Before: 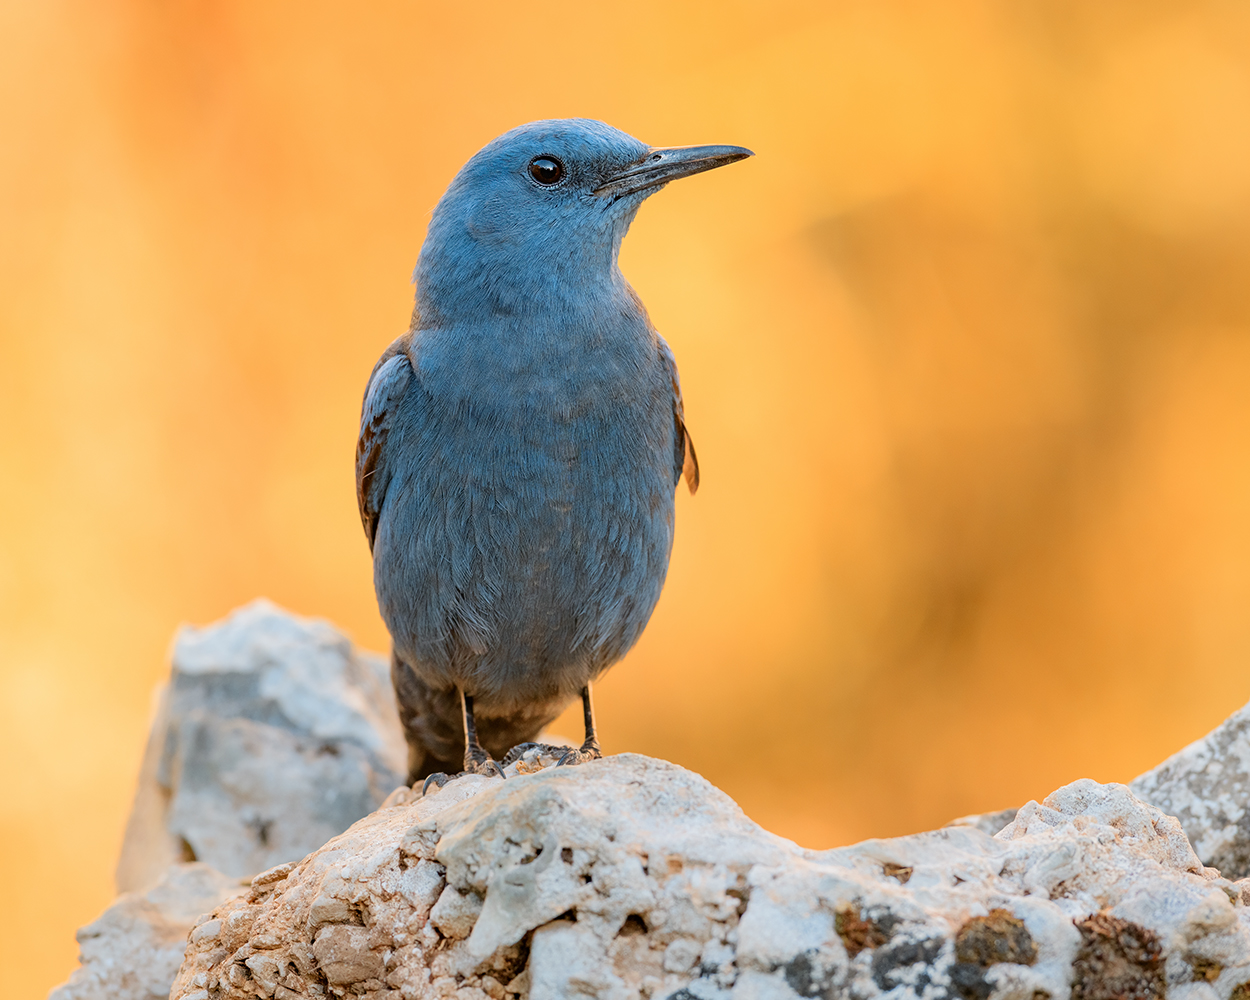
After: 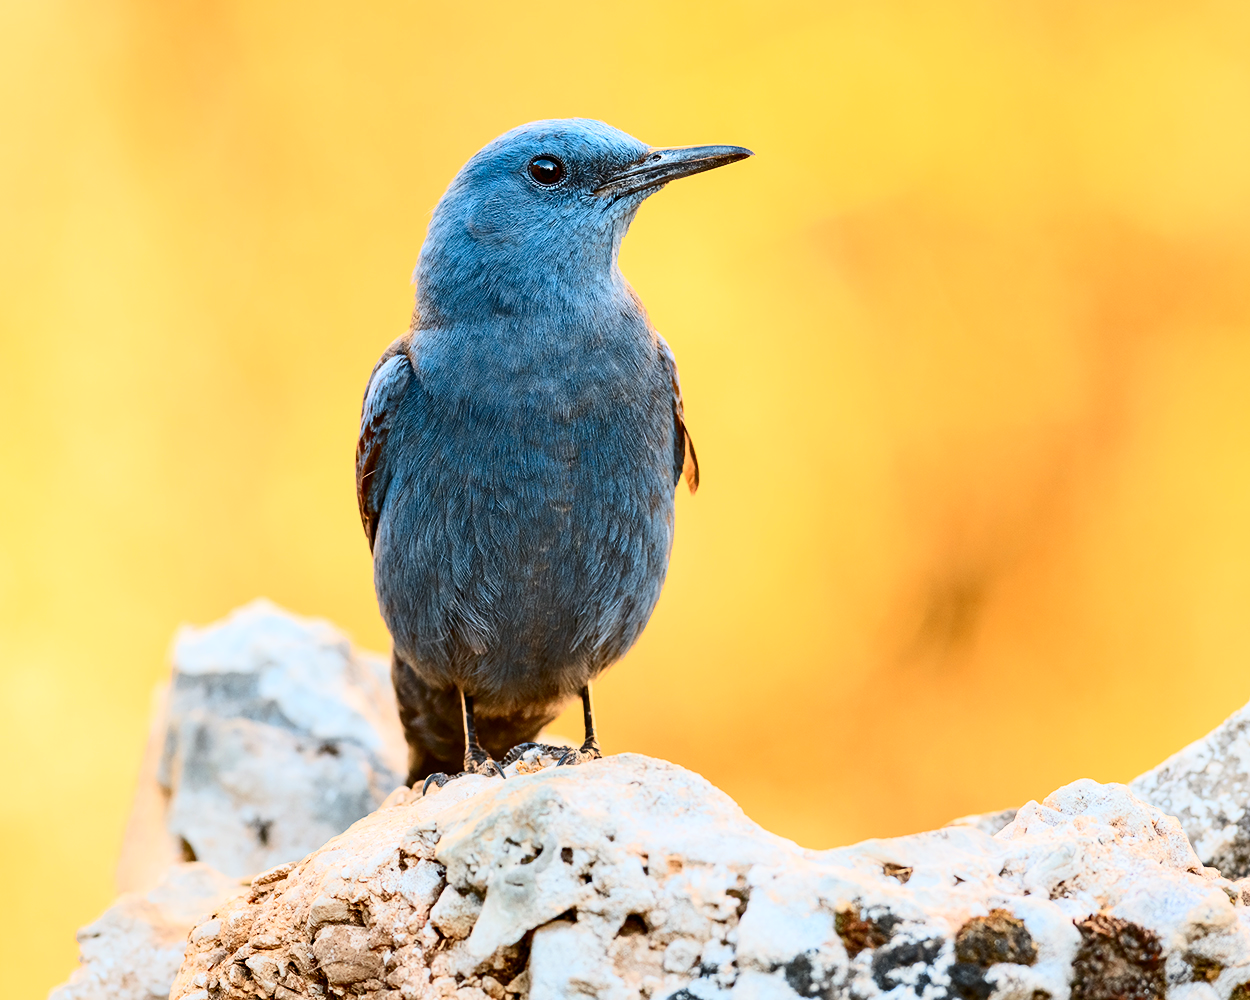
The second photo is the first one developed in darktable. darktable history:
contrast brightness saturation: contrast 0.413, brightness 0.112, saturation 0.21
